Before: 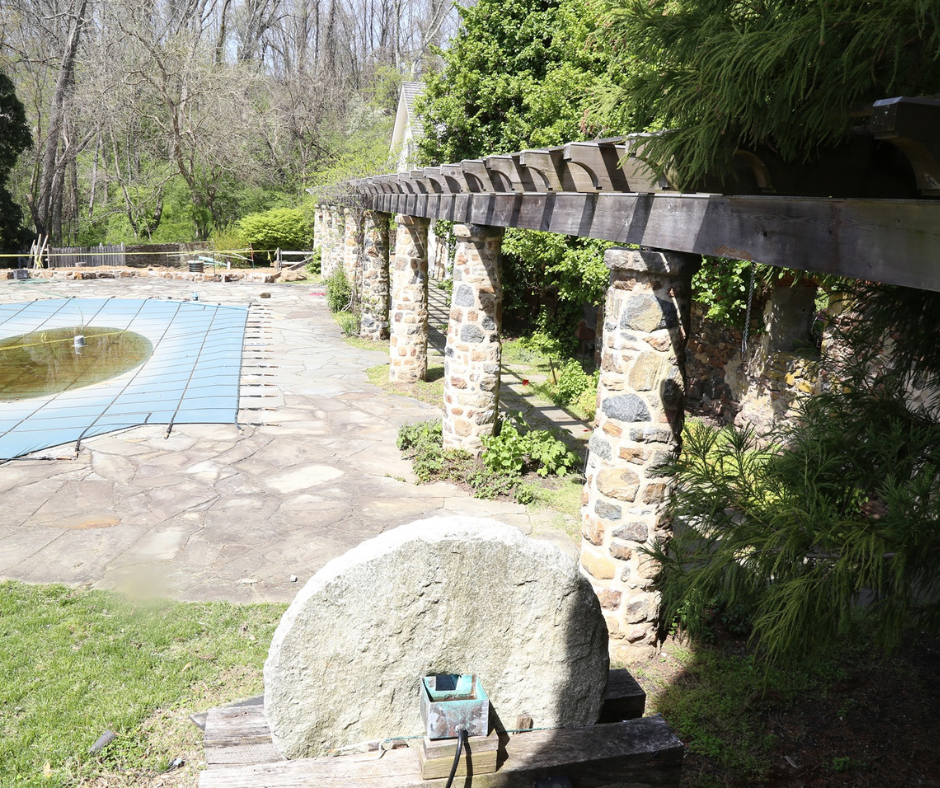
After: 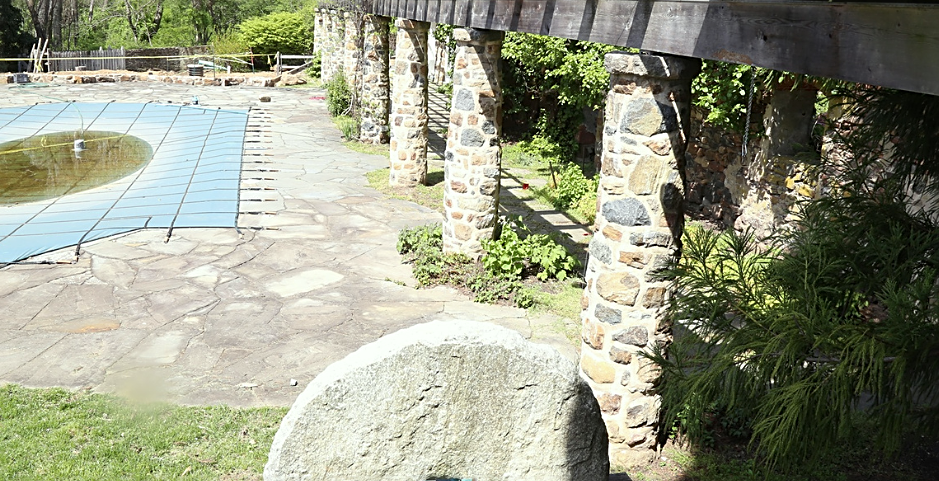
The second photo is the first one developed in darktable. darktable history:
sharpen: on, module defaults
color correction: highlights a* -2.7, highlights b* 2.36
crop and rotate: top 24.896%, bottom 14.015%
